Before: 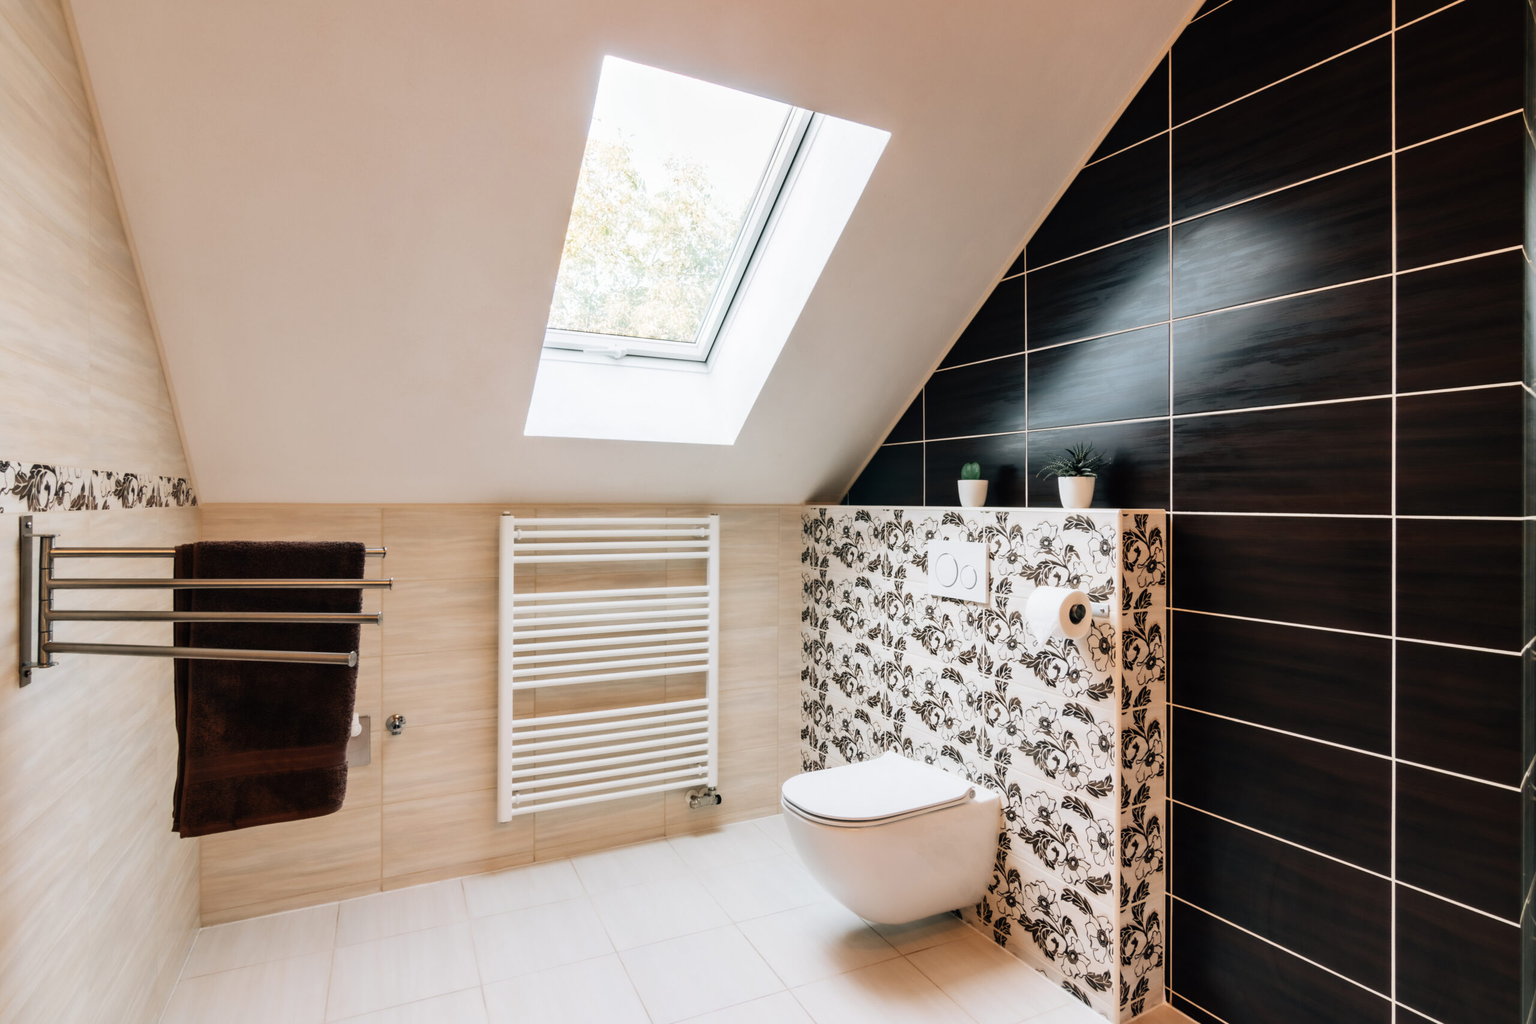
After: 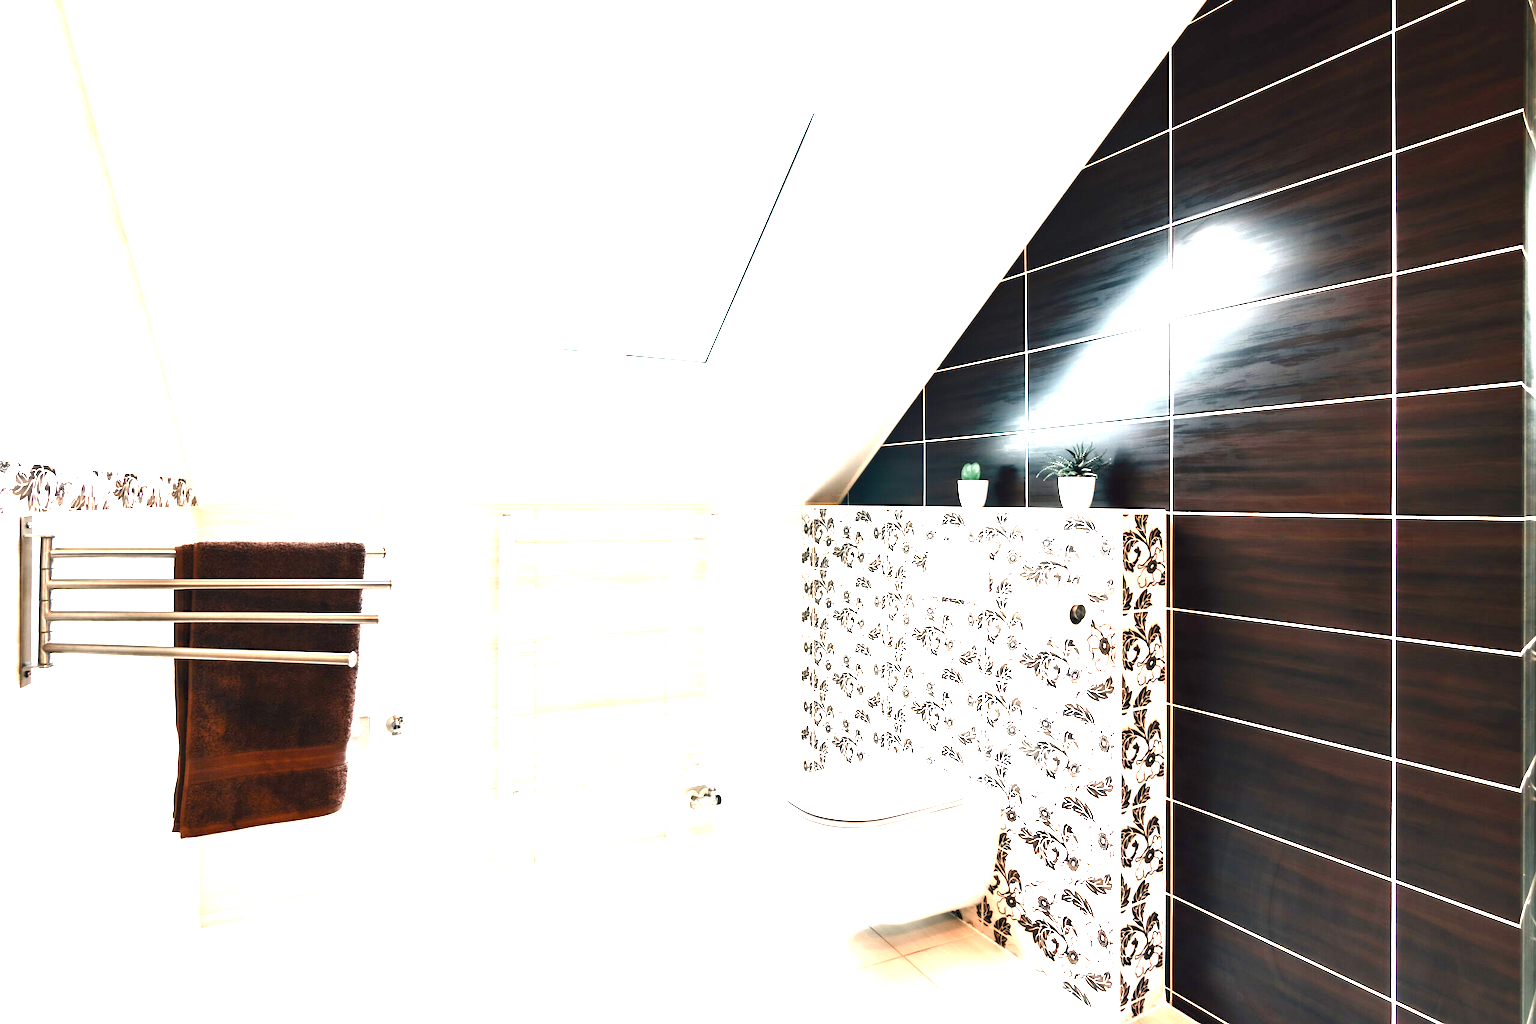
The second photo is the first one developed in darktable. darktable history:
exposure: black level correction 0, exposure 2.091 EV, compensate highlight preservation false
color balance rgb: perceptual saturation grading › global saturation 20%, perceptual saturation grading › highlights -50.53%, perceptual saturation grading › shadows 30.787%, perceptual brilliance grading › highlights 9.605%, perceptual brilliance grading › mid-tones 5.359%
